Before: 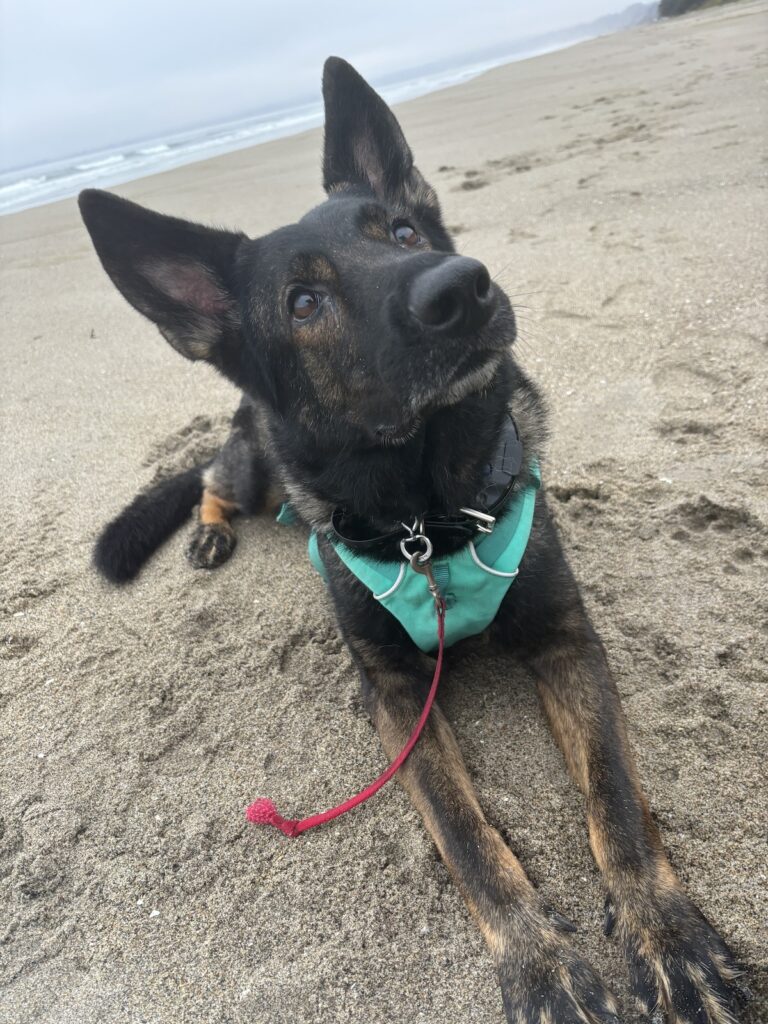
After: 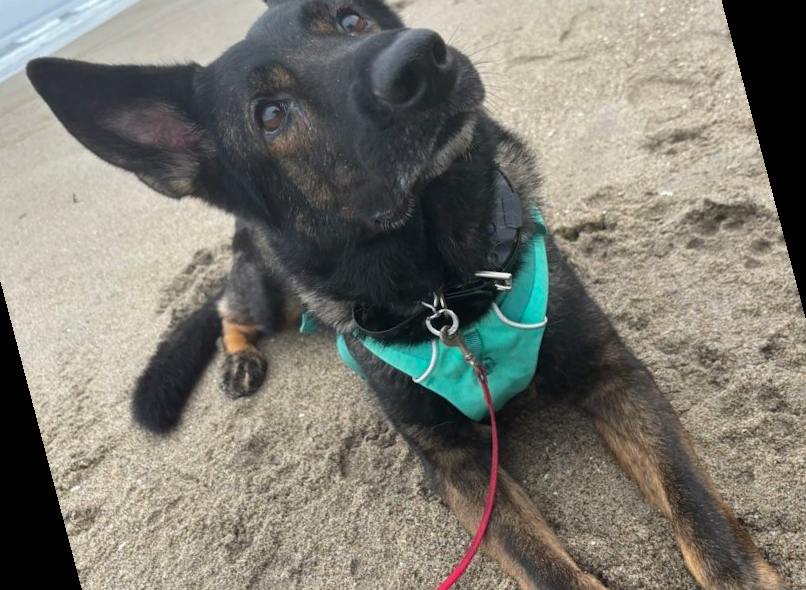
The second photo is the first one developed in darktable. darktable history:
rotate and perspective: rotation -14.8°, crop left 0.1, crop right 0.903, crop top 0.25, crop bottom 0.748
shadows and highlights: soften with gaussian
